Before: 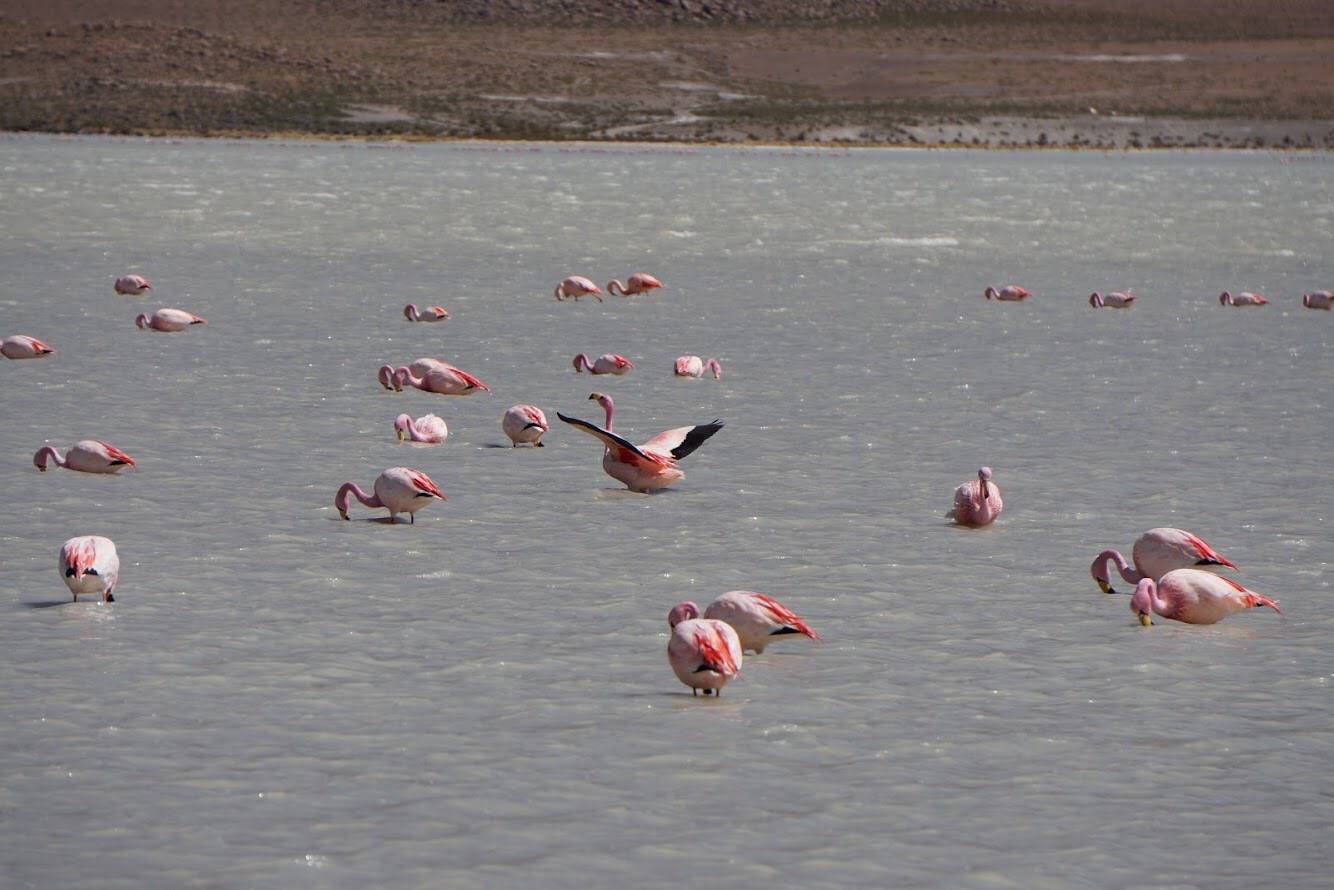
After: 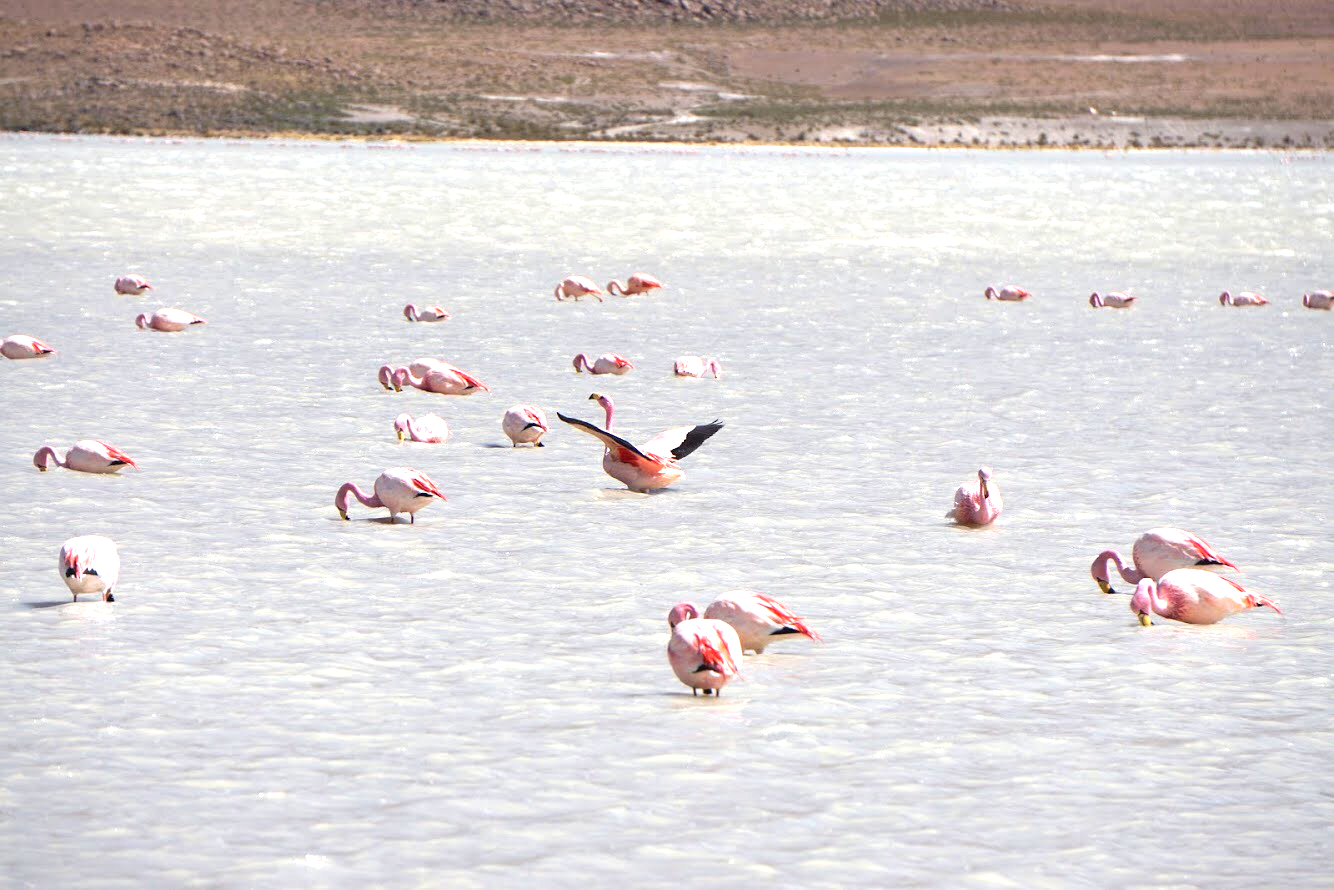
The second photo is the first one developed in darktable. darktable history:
exposure: black level correction 0, exposure 1.678 EV, compensate highlight preservation false
